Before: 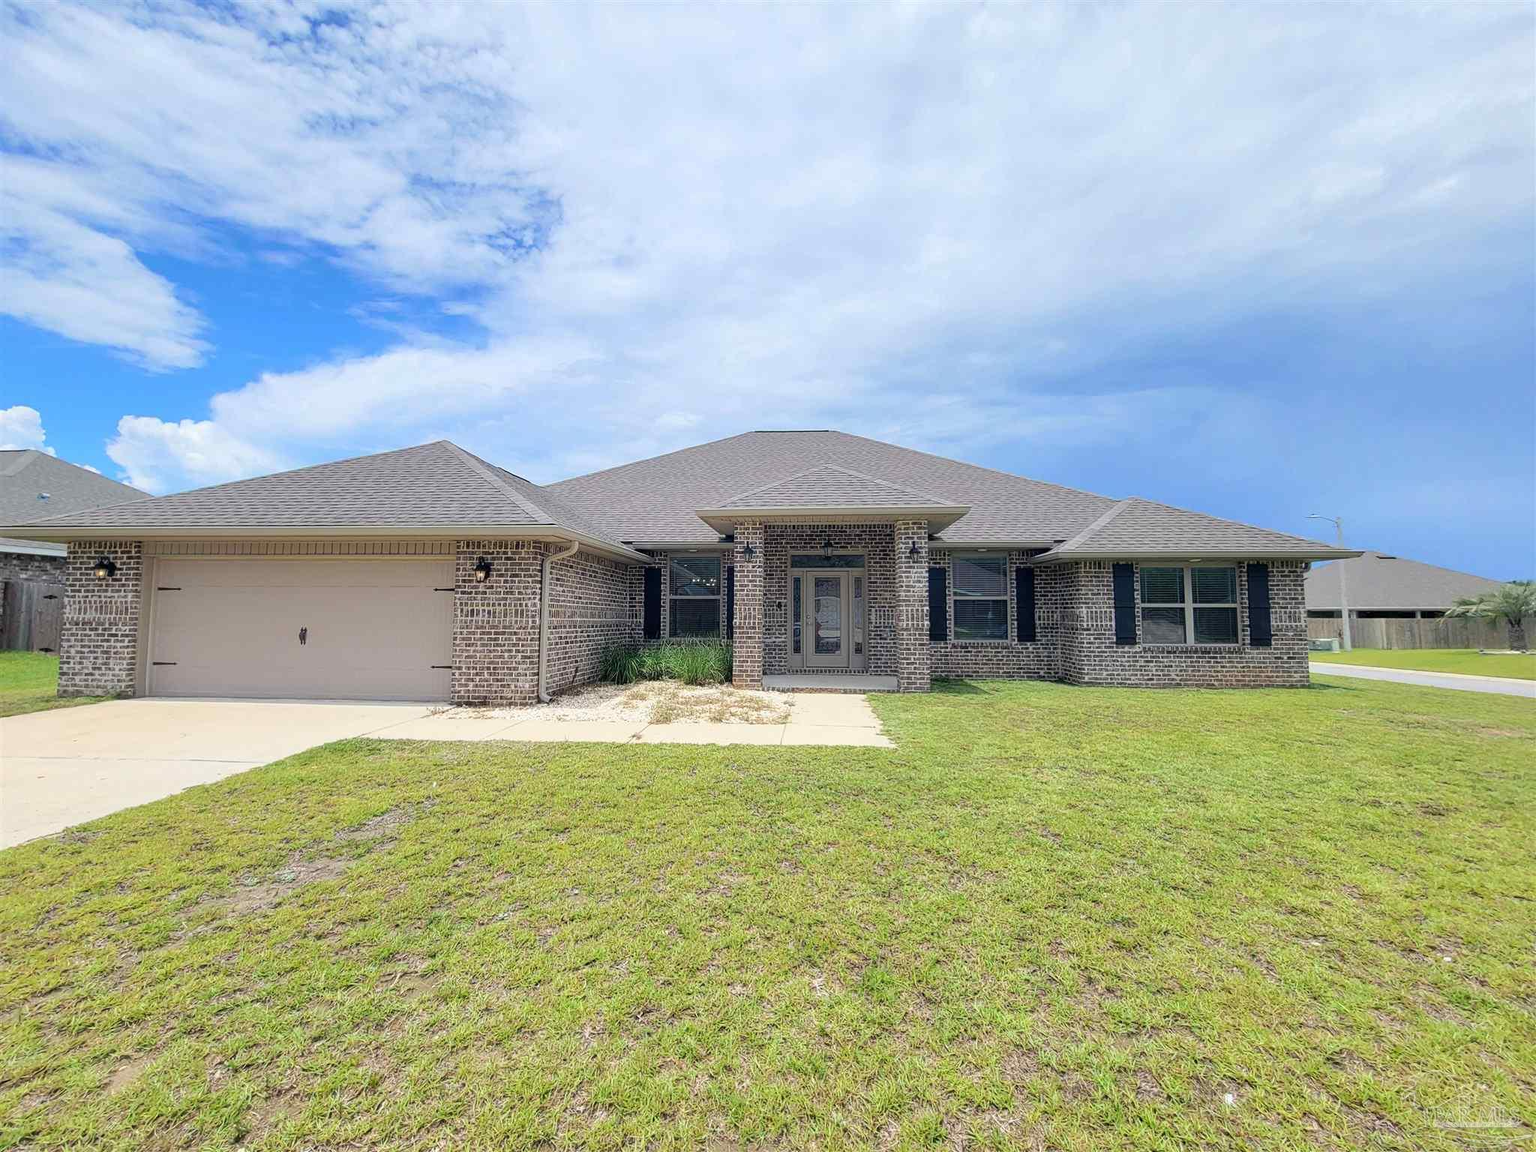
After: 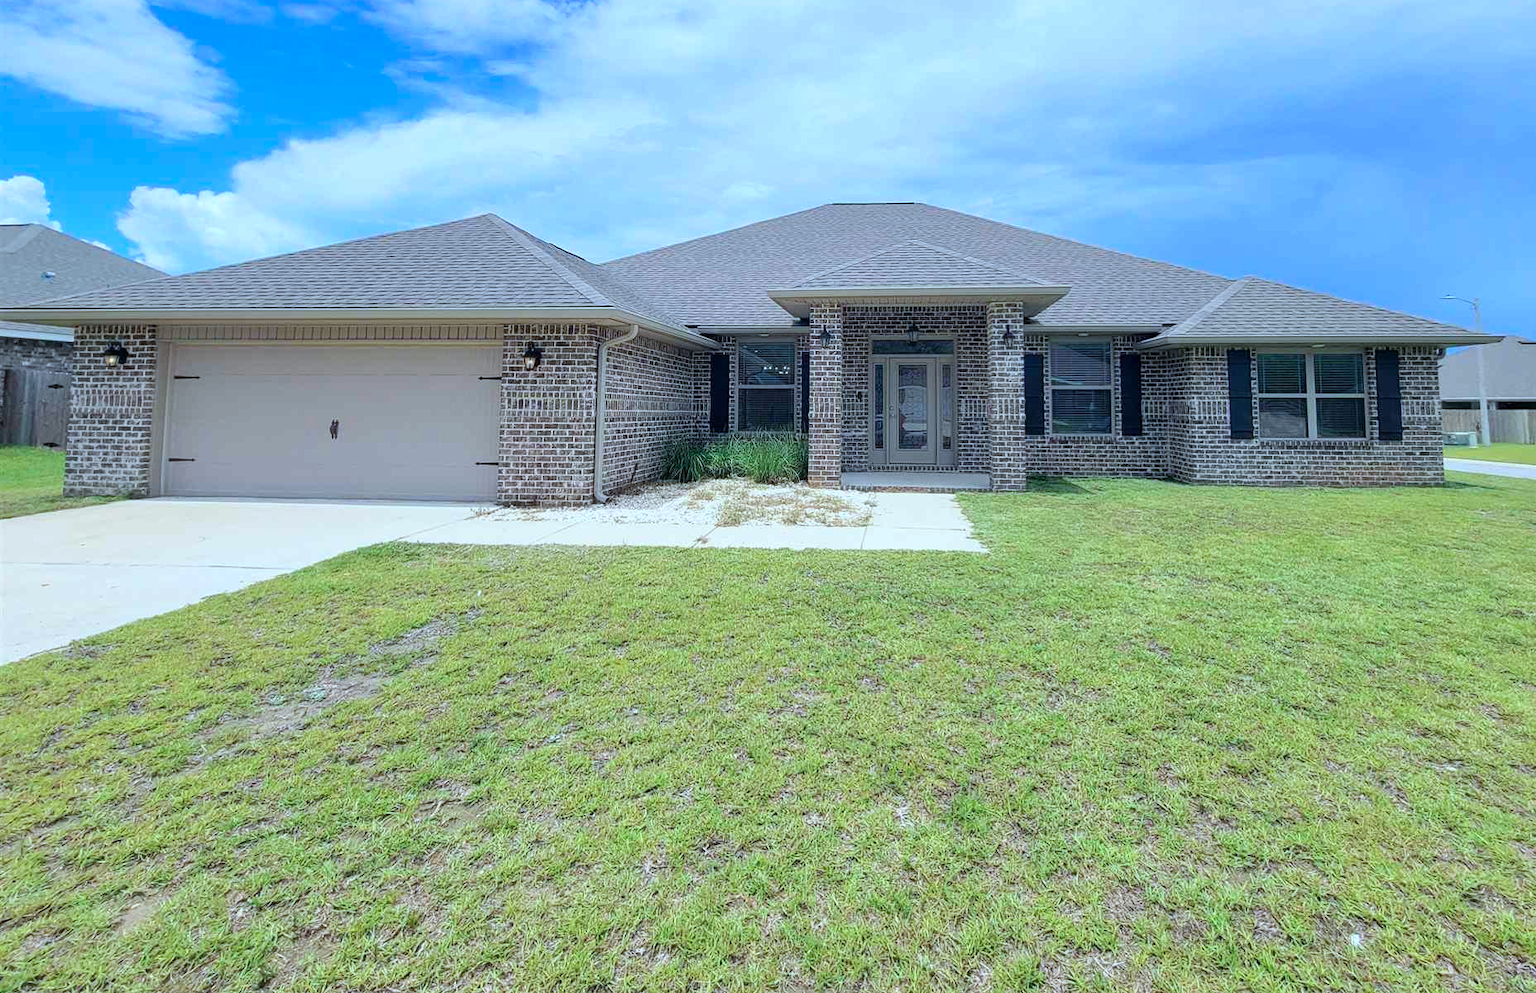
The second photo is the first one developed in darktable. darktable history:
color calibration: gray › normalize channels true, illuminant as shot in camera, x 0.383, y 0.38, temperature 3983.49 K, gamut compression 0.006
crop: top 21.424%, right 9.313%, bottom 0.35%
